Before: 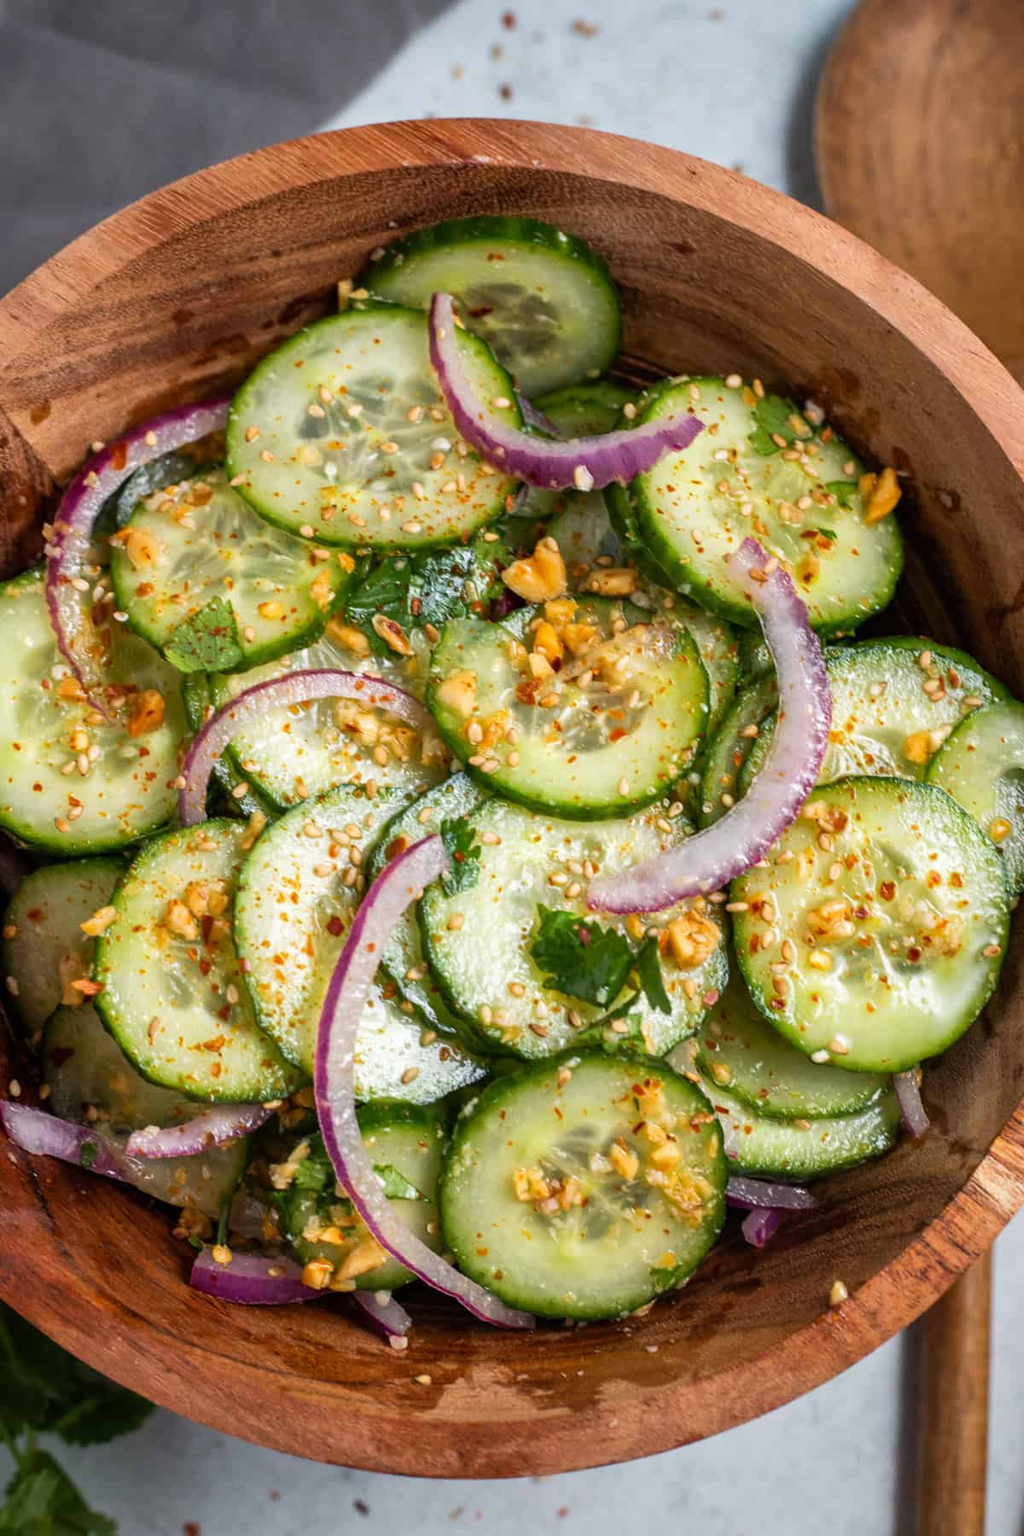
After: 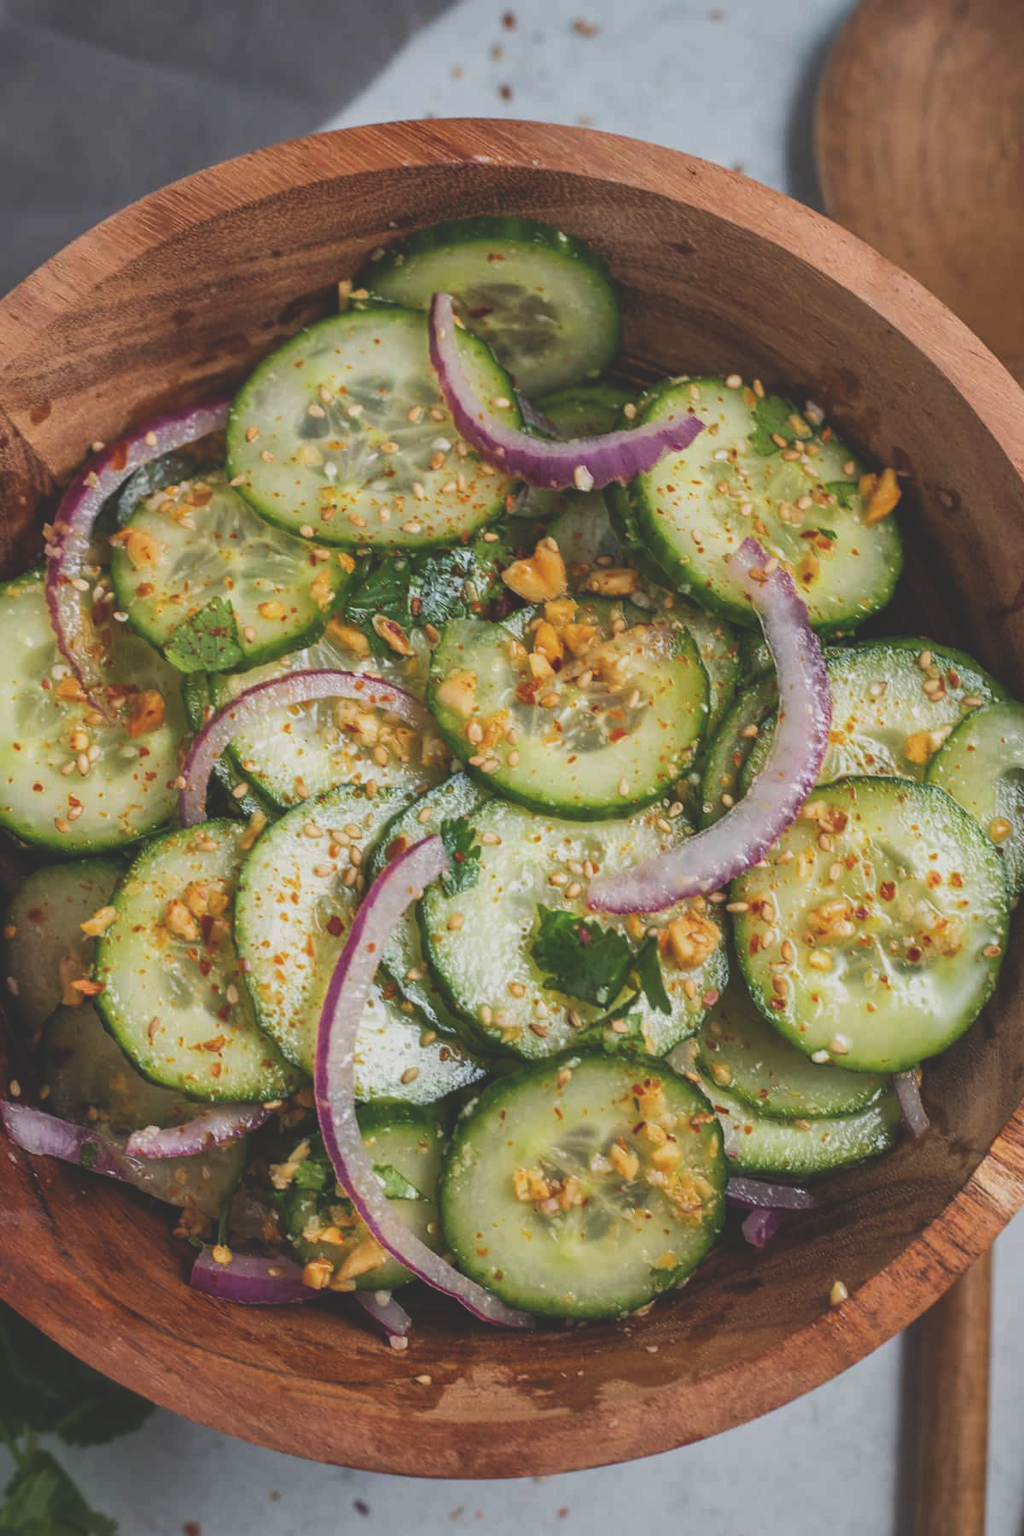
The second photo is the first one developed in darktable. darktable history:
exposure: black level correction -0.036, exposure -0.495 EV, compensate highlight preservation false
